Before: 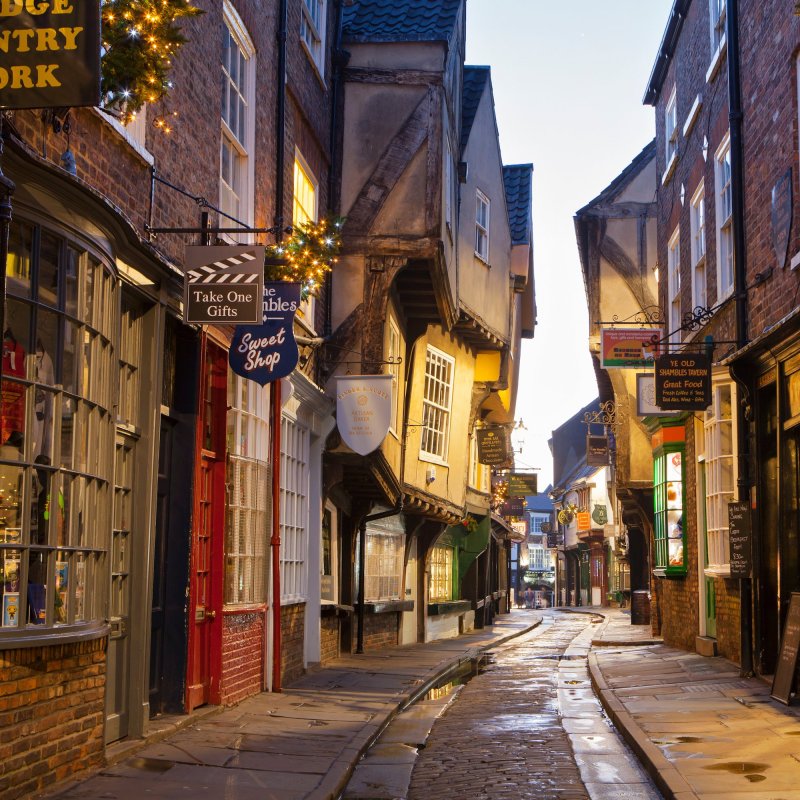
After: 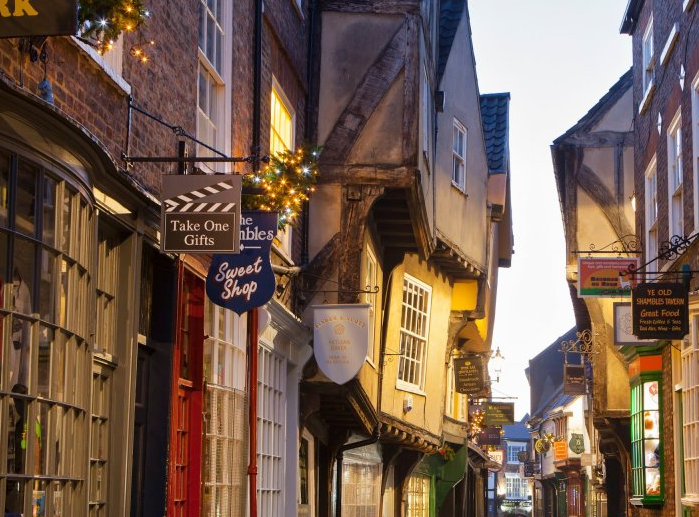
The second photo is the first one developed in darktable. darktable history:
crop: left 2.988%, top 8.982%, right 9.613%, bottom 26.272%
color correction: highlights b* 0.038
